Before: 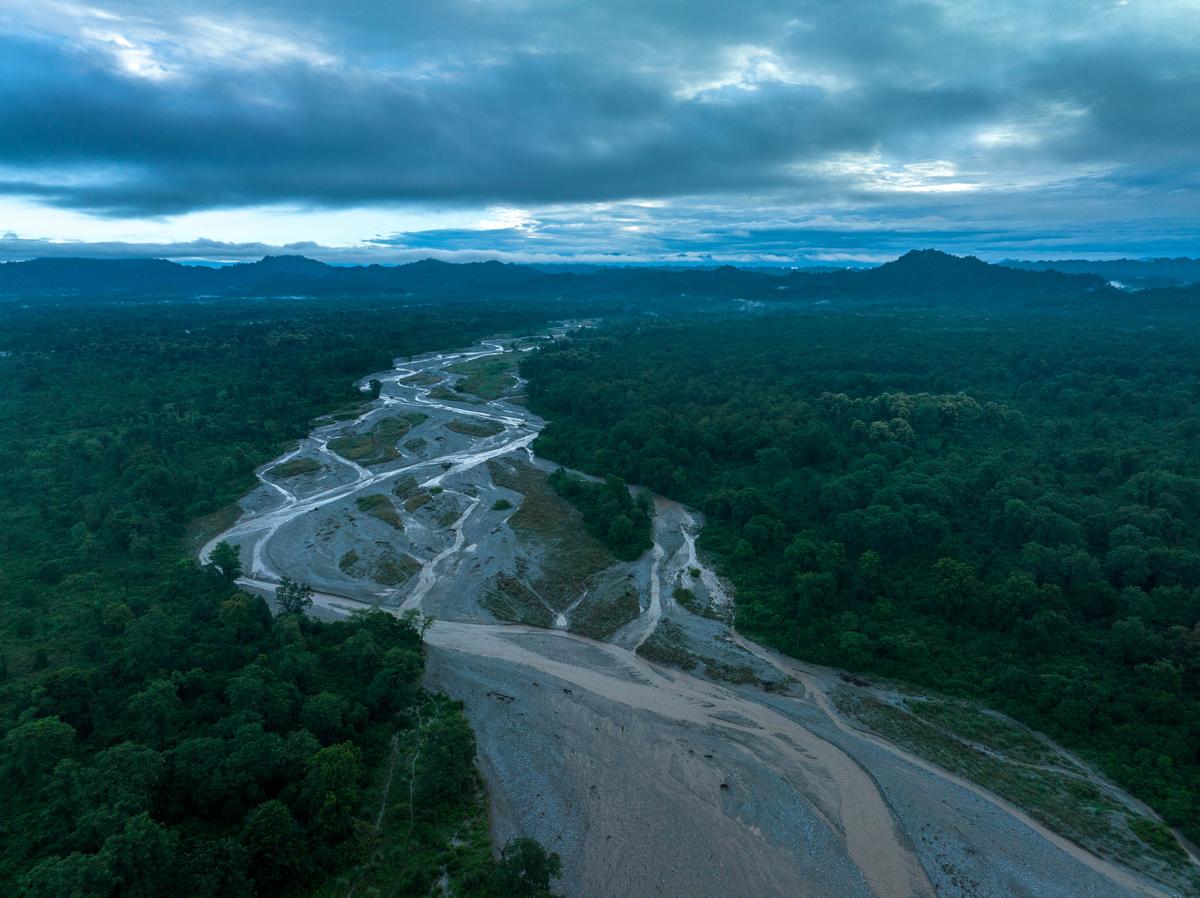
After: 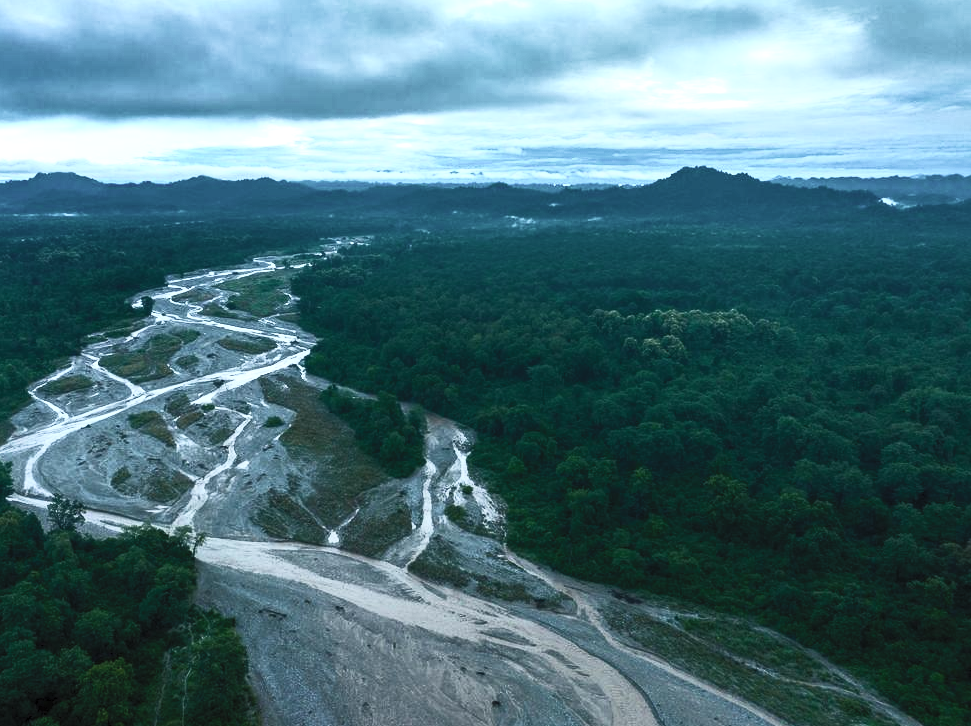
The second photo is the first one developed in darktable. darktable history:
crop: left 19.078%, top 9.333%, right 0.001%, bottom 9.727%
velvia: on, module defaults
contrast brightness saturation: contrast 0.551, brightness 0.573, saturation -0.329
color balance rgb: perceptual saturation grading › global saturation 20%, perceptual saturation grading › highlights -50.254%, perceptual saturation grading › shadows 30.655%, perceptual brilliance grading › highlights 16.242%, perceptual brilliance grading › shadows -13.487%
